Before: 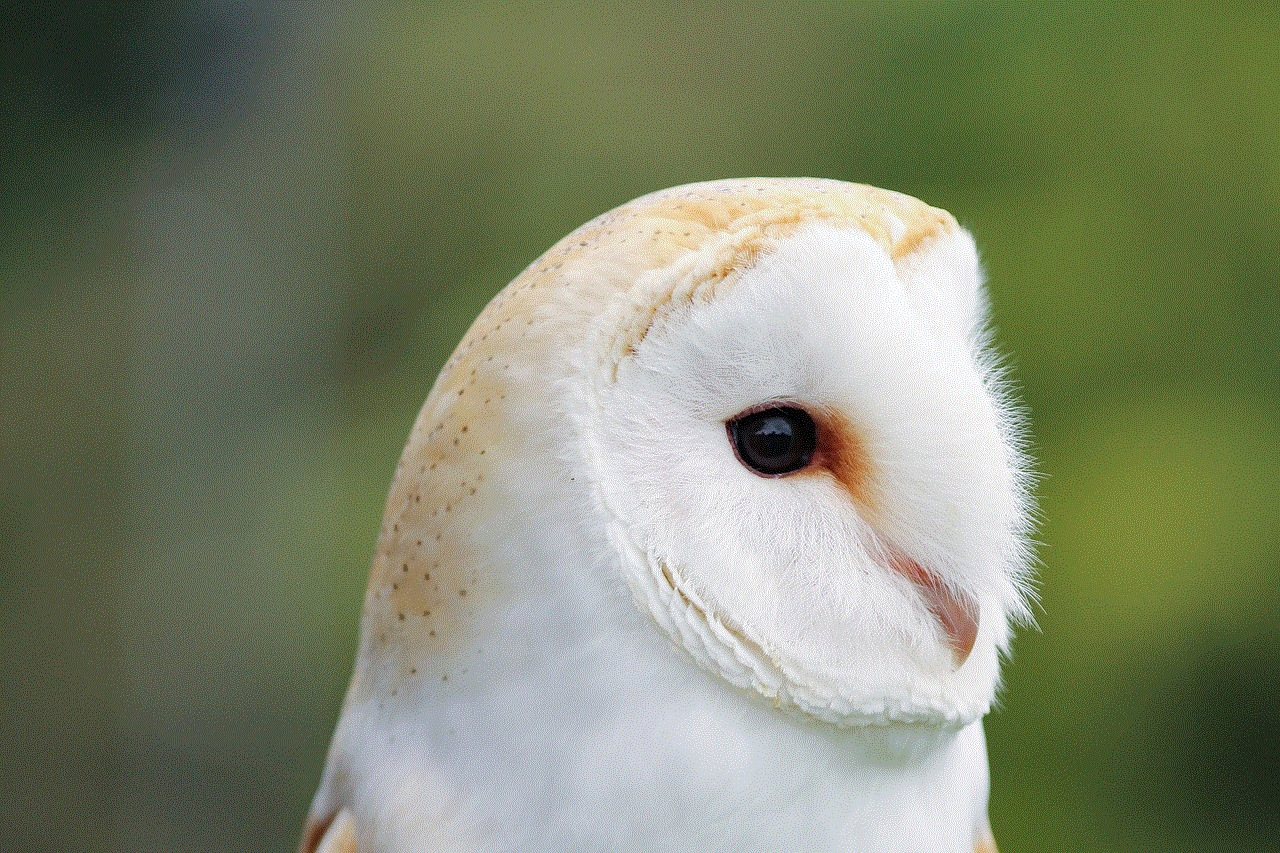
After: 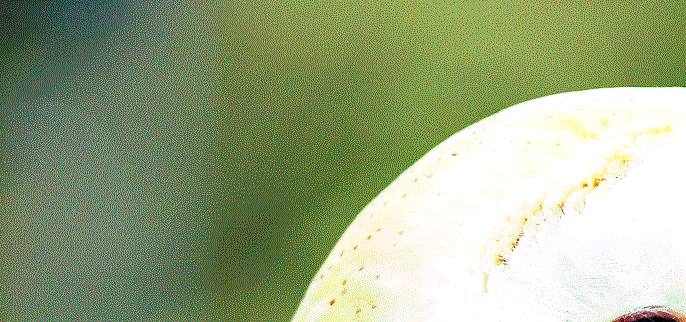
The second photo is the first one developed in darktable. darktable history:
contrast brightness saturation: contrast 0.07, brightness -0.13, saturation 0.06
haze removal: compatibility mode true, adaptive false
crop: left 10.121%, top 10.631%, right 36.218%, bottom 51.526%
exposure: black level correction 0, exposure 1.2 EV, compensate exposure bias true, compensate highlight preservation false
velvia: strength 56%
